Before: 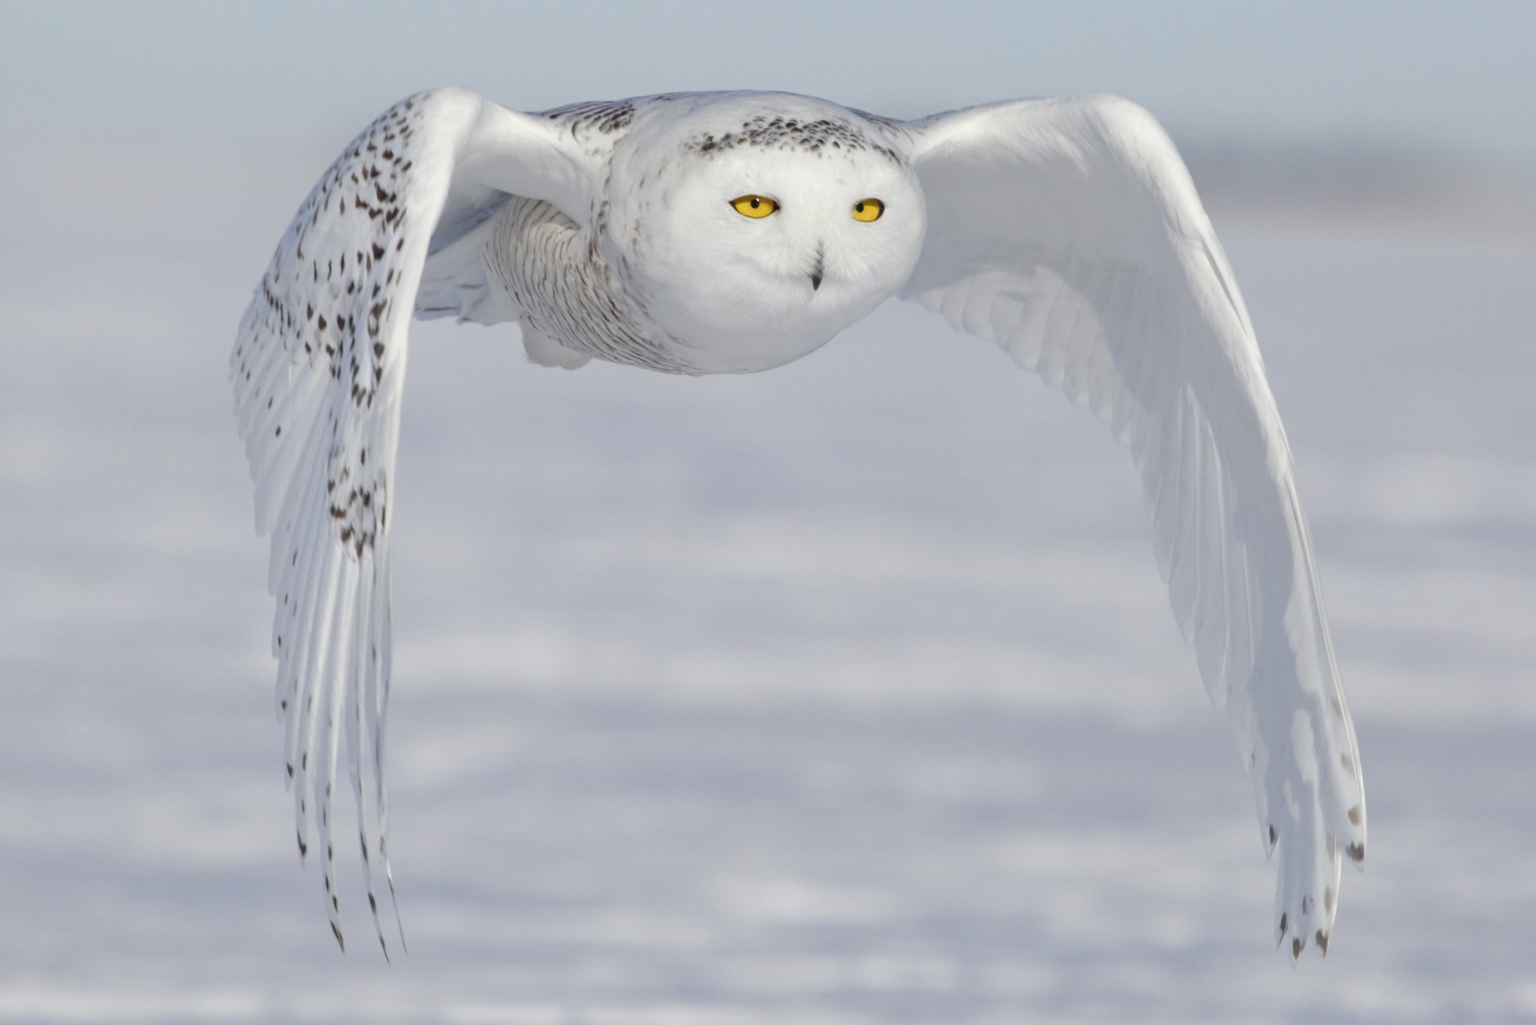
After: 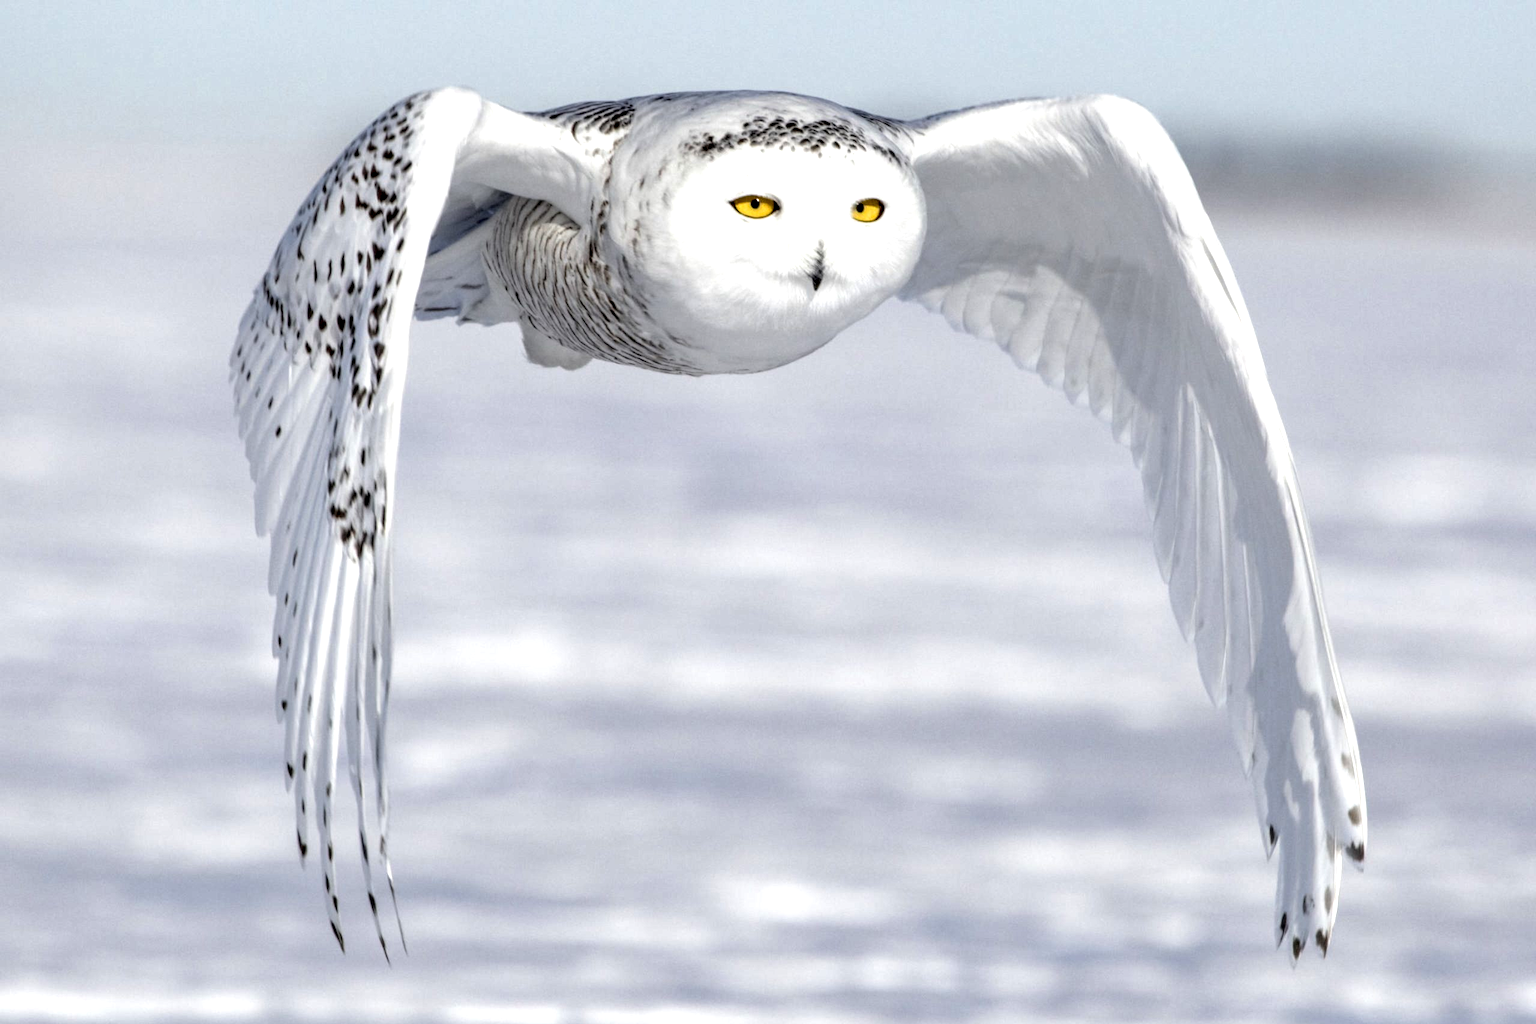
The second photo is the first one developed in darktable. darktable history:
local contrast: highlights 19%, detail 186%
base curve: curves: ch0 [(0.017, 0) (0.425, 0.441) (0.844, 0.933) (1, 1)], preserve colors none
tone equalizer: -8 EV -0.417 EV, -7 EV -0.389 EV, -6 EV -0.333 EV, -5 EV -0.222 EV, -3 EV 0.222 EV, -2 EV 0.333 EV, -1 EV 0.389 EV, +0 EV 0.417 EV, edges refinement/feathering 500, mask exposure compensation -1.57 EV, preserve details no
